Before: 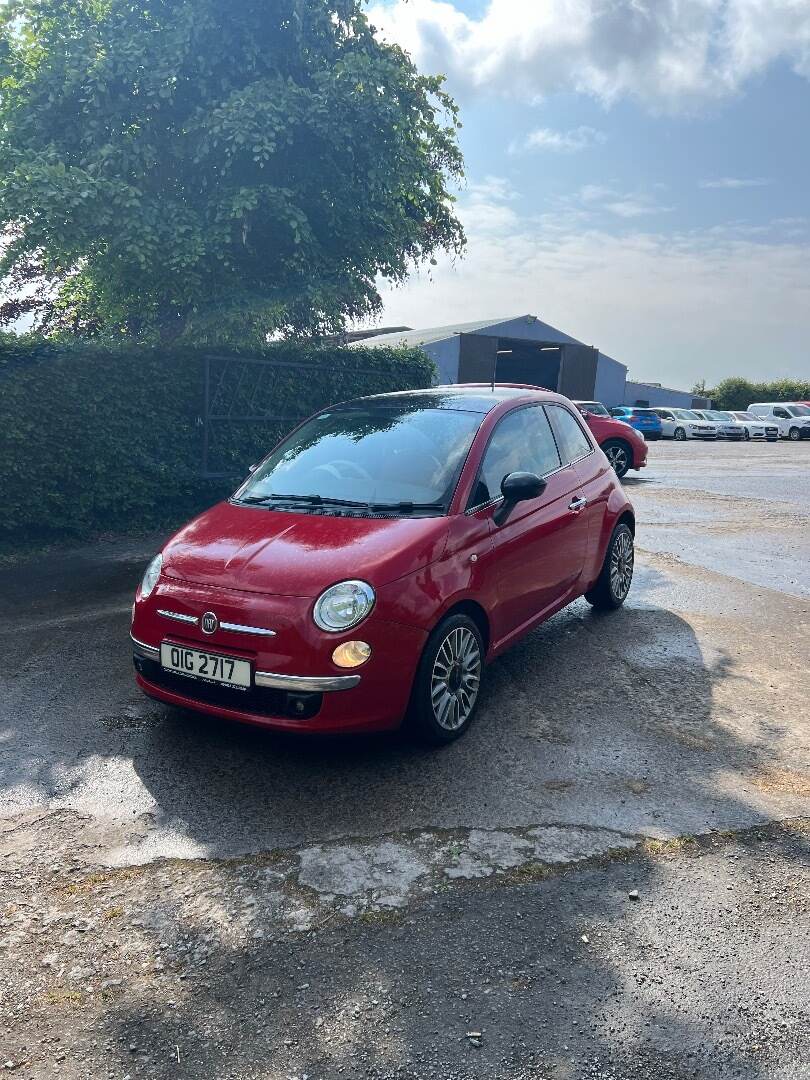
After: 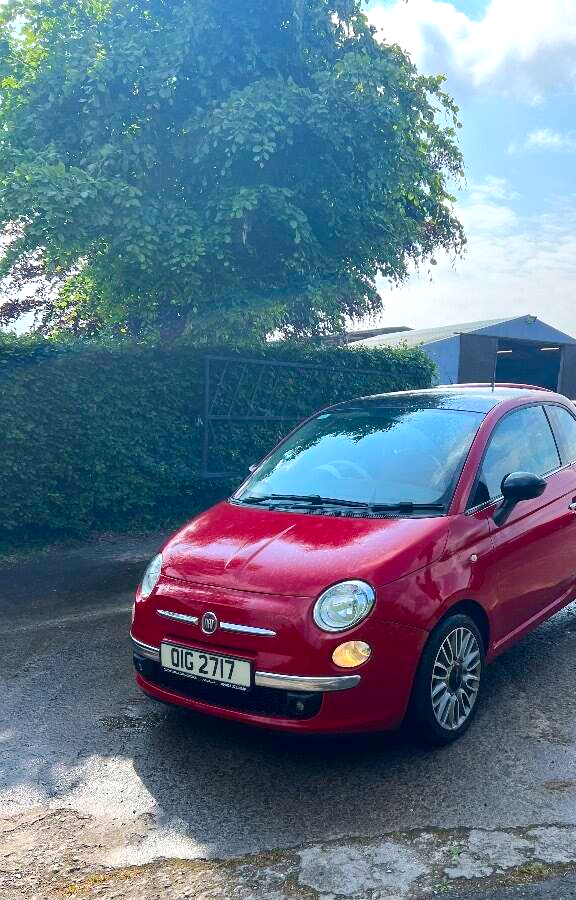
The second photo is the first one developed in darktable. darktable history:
exposure: exposure 0.209 EV, compensate highlight preservation false
color balance rgb: perceptual saturation grading › global saturation 14.813%, perceptual brilliance grading › mid-tones 10.863%, perceptual brilliance grading › shadows 15.389%, global vibrance 29.831%
crop: right 28.813%, bottom 16.628%
